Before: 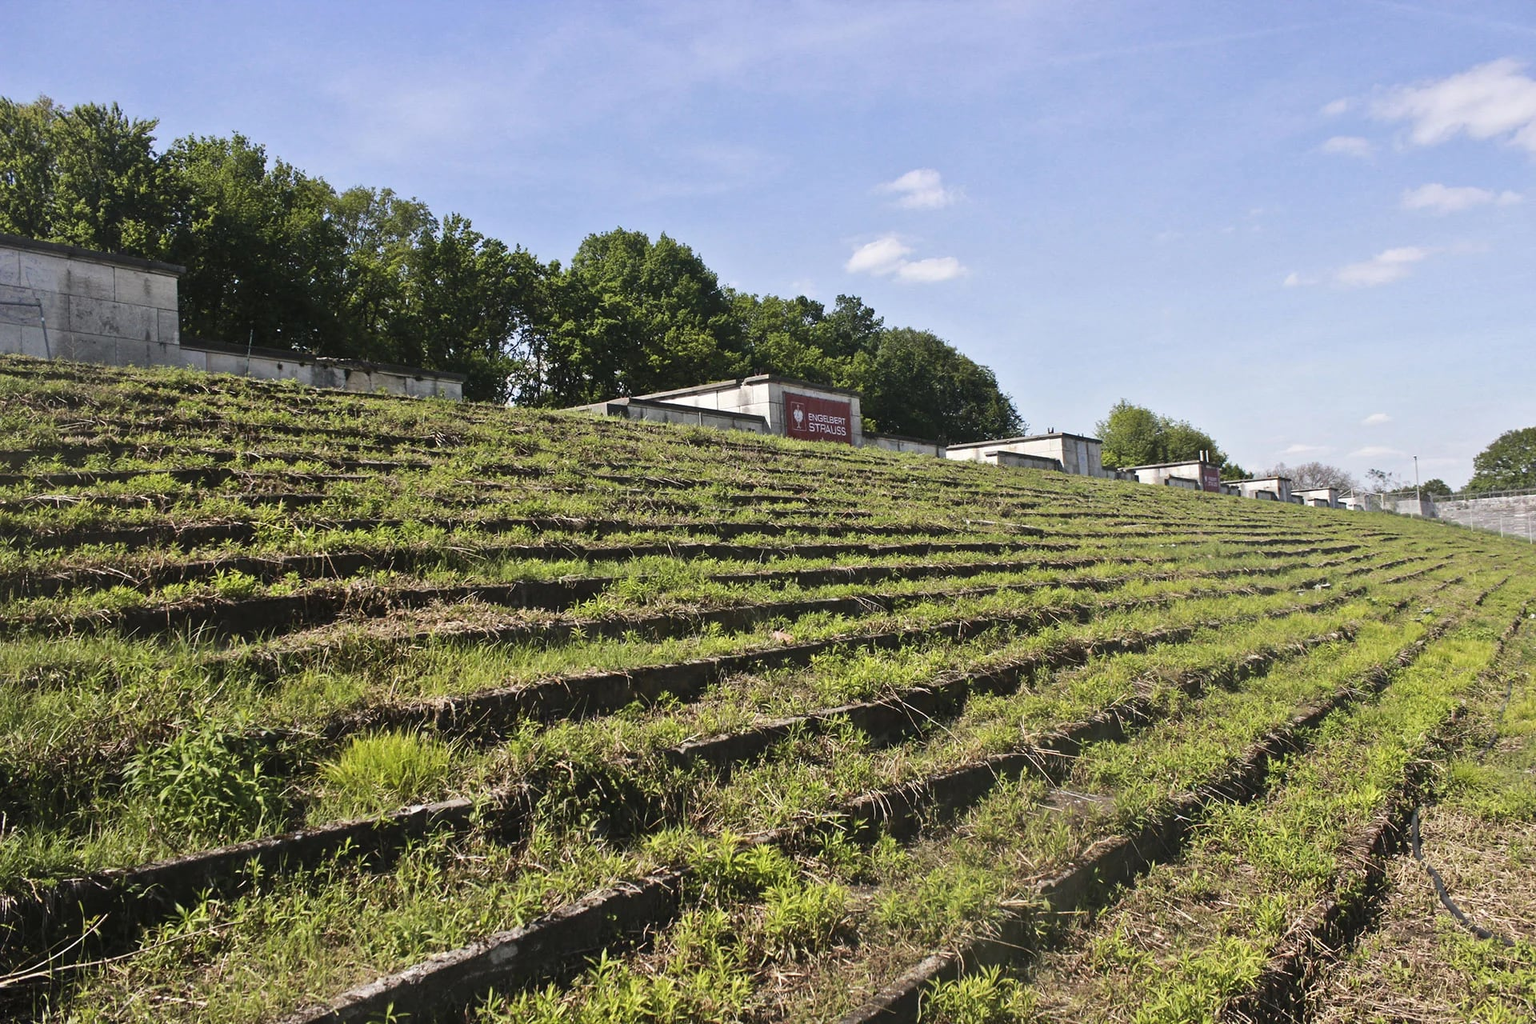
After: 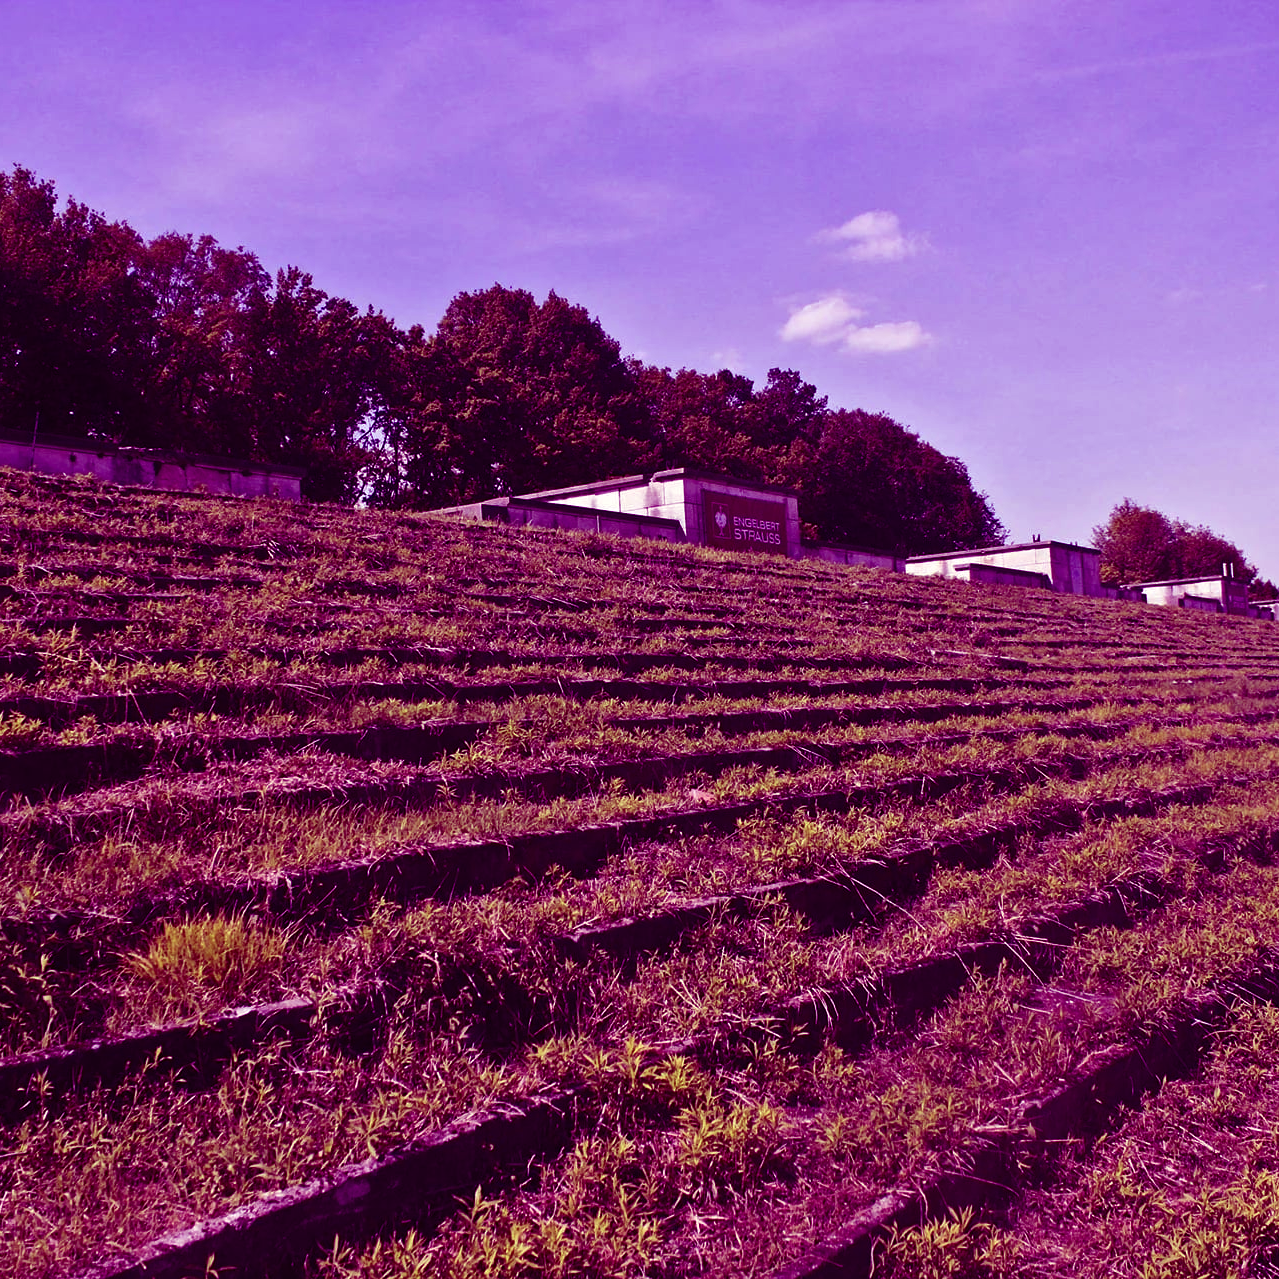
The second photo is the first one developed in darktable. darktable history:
crop and rotate: left 14.436%, right 18.898%
color balance: mode lift, gamma, gain (sRGB), lift [1, 1, 0.101, 1]
tone equalizer: on, module defaults
